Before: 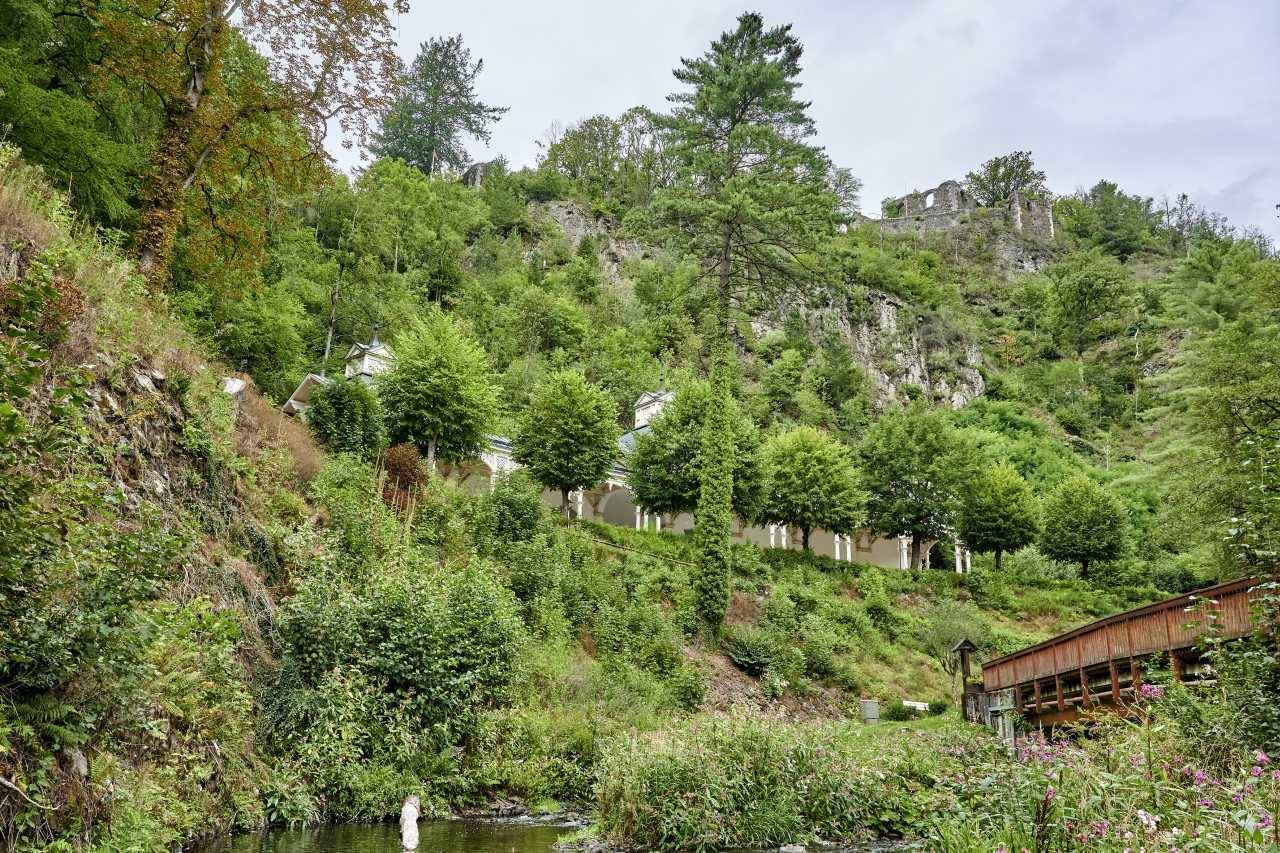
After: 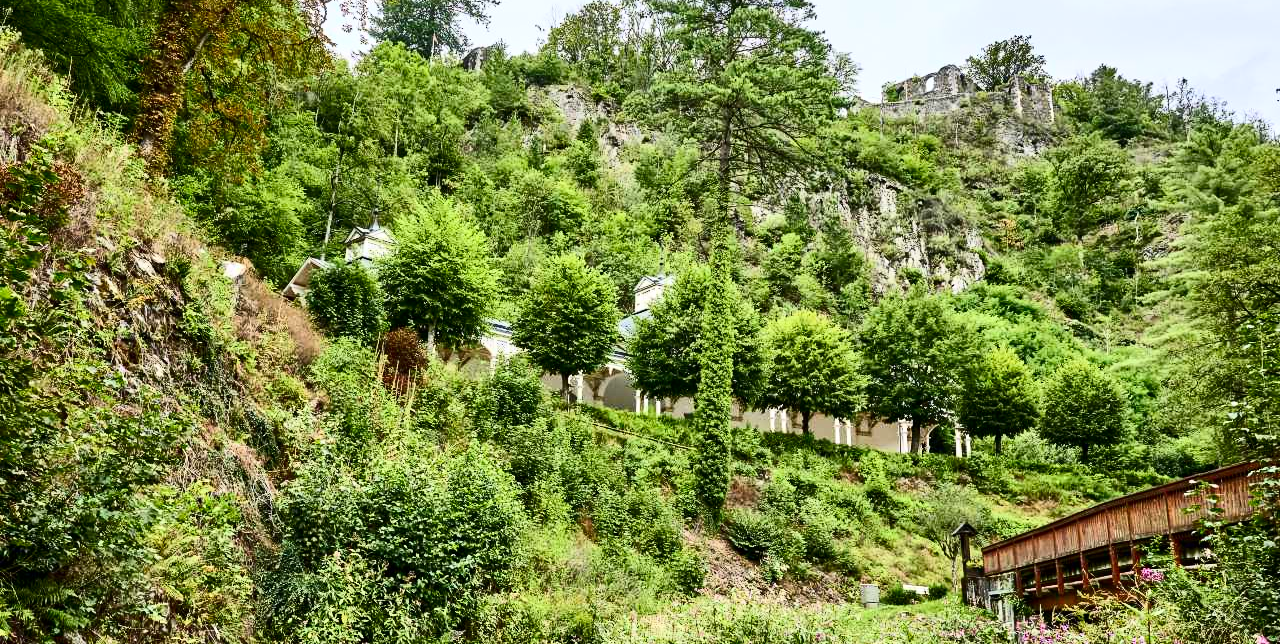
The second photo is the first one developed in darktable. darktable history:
crop: top 13.607%, bottom 10.808%
tone equalizer: on, module defaults
contrast brightness saturation: contrast 0.406, brightness 0.052, saturation 0.258
